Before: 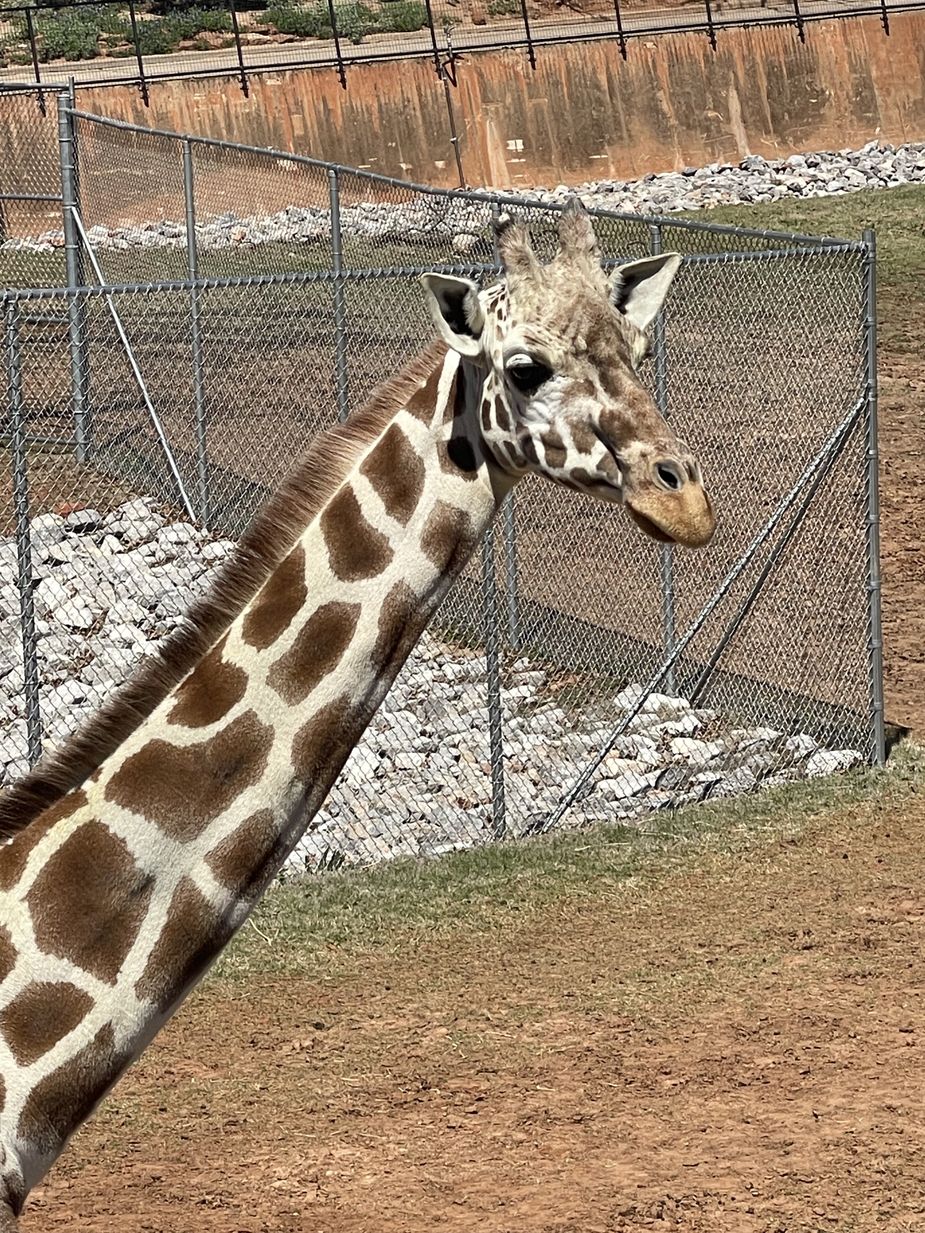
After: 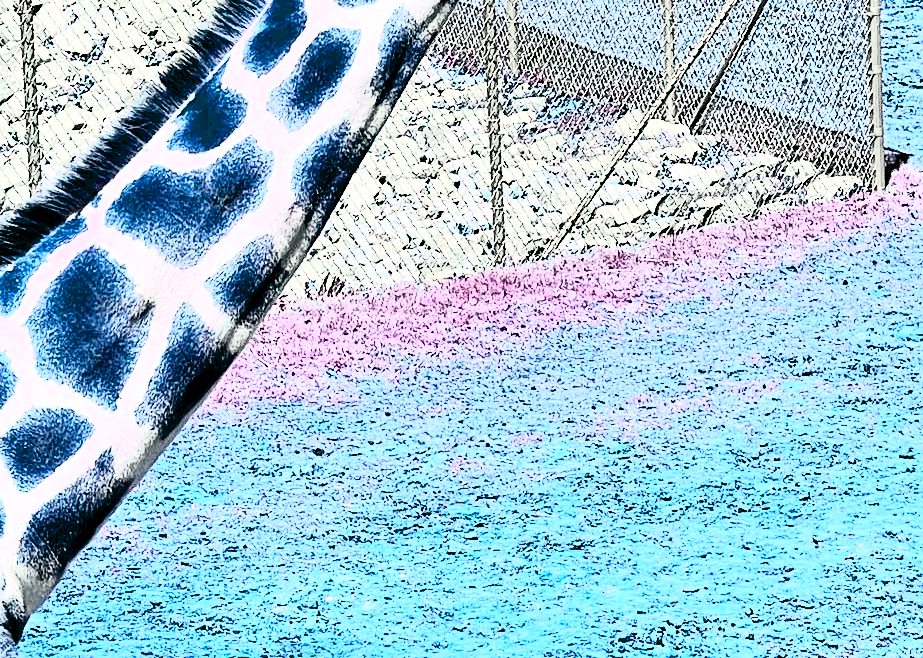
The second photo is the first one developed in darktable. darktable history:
shadows and highlights: shadows 25.38, highlights -48.25, shadows color adjustment 99.15%, highlights color adjustment 0.141%, soften with gaussian
exposure: black level correction 0.008, exposure 0.983 EV, compensate highlight preservation false
sharpen: amount 0.213
tone curve: curves: ch0 [(0, 0) (0.11, 0.061) (0.256, 0.259) (0.398, 0.494) (0.498, 0.611) (0.65, 0.757) (0.835, 0.883) (1, 0.961)]; ch1 [(0, 0) (0.346, 0.307) (0.408, 0.369) (0.453, 0.457) (0.482, 0.479) (0.502, 0.498) (0.521, 0.51) (0.553, 0.554) (0.618, 0.65) (0.693, 0.727) (1, 1)]; ch2 [(0, 0) (0.366, 0.337) (0.434, 0.46) (0.485, 0.494) (0.5, 0.494) (0.511, 0.508) (0.537, 0.55) (0.579, 0.599) (0.621, 0.693) (1, 1)], color space Lab, independent channels, preserve colors none
color balance rgb: global offset › chroma 0.157%, global offset › hue 253.67°, perceptual saturation grading › global saturation 25.637%, hue shift -150.01°, contrast 35.131%, saturation formula JzAzBz (2021)
crop and rotate: top 46.606%, right 0.111%
contrast brightness saturation: contrast 0.393, brightness 0.528
color correction: highlights a* -4.27, highlights b* 6.93
